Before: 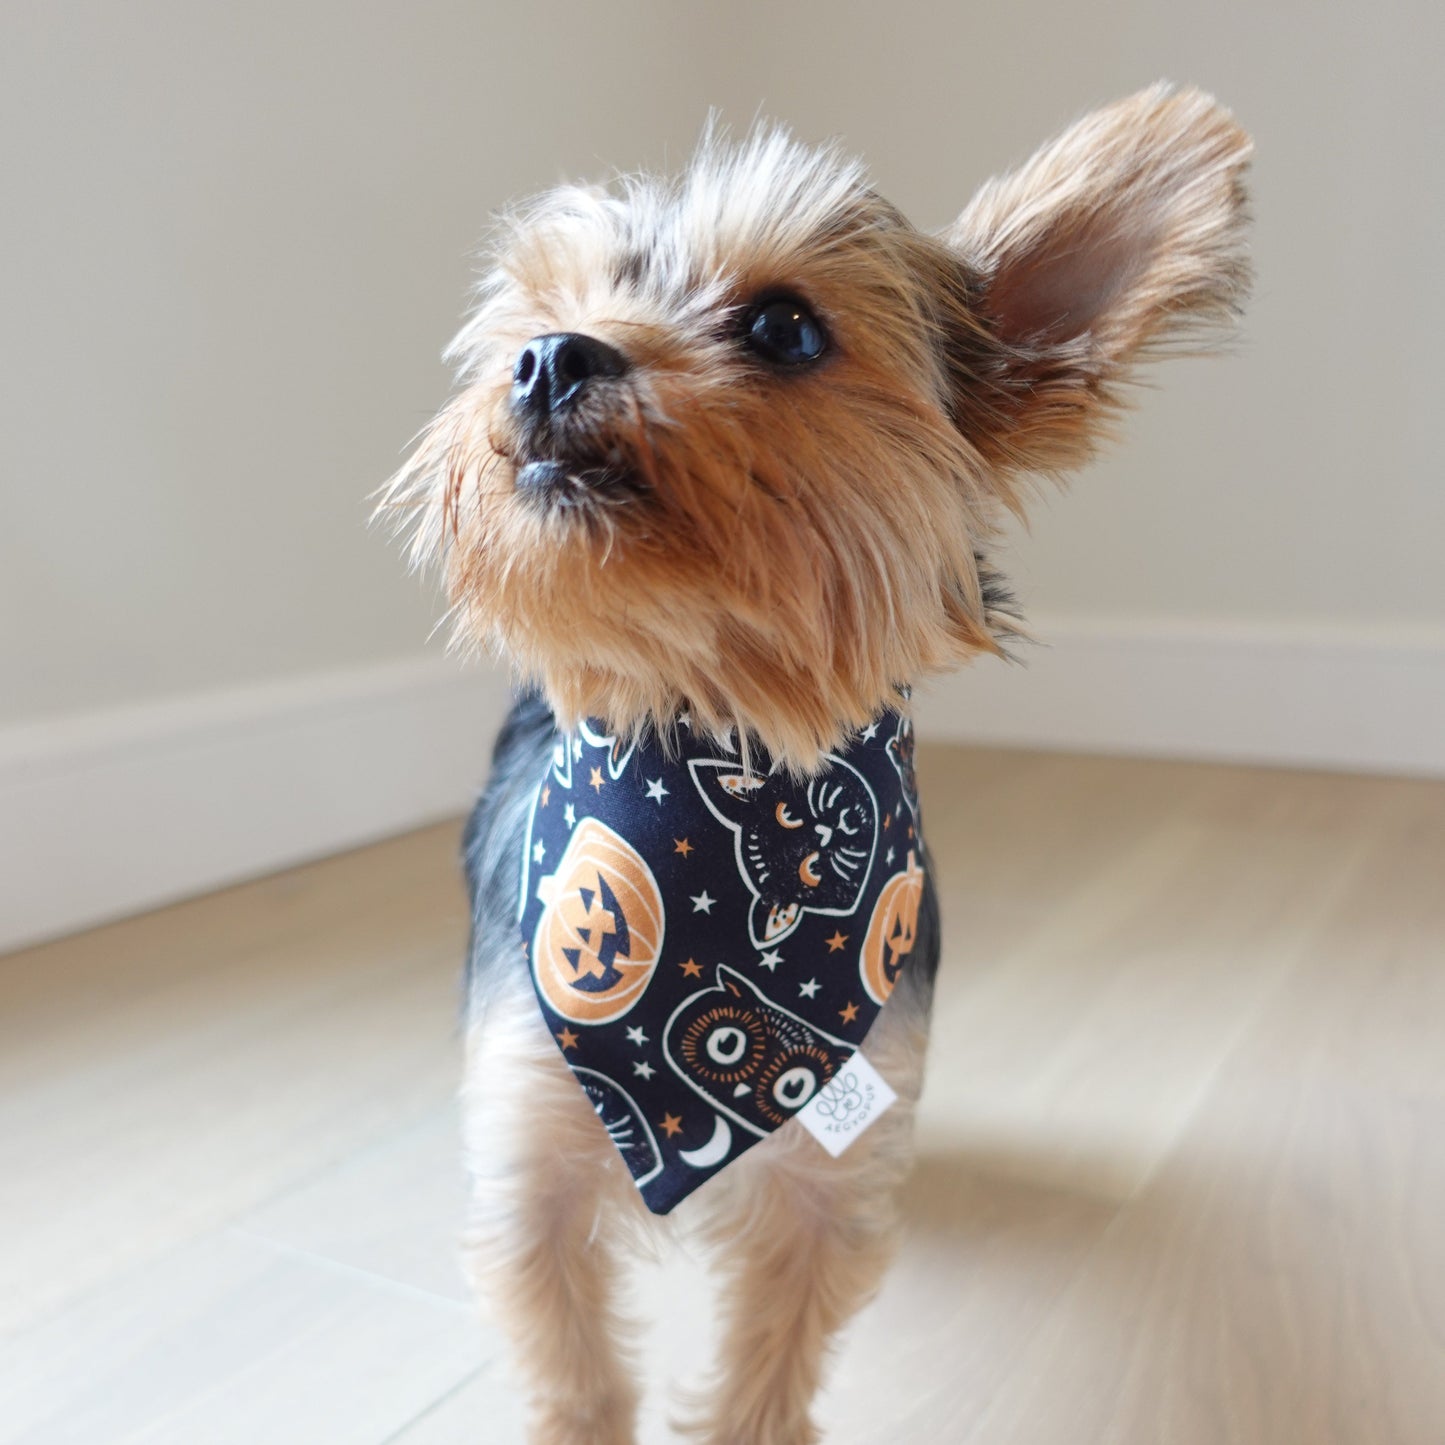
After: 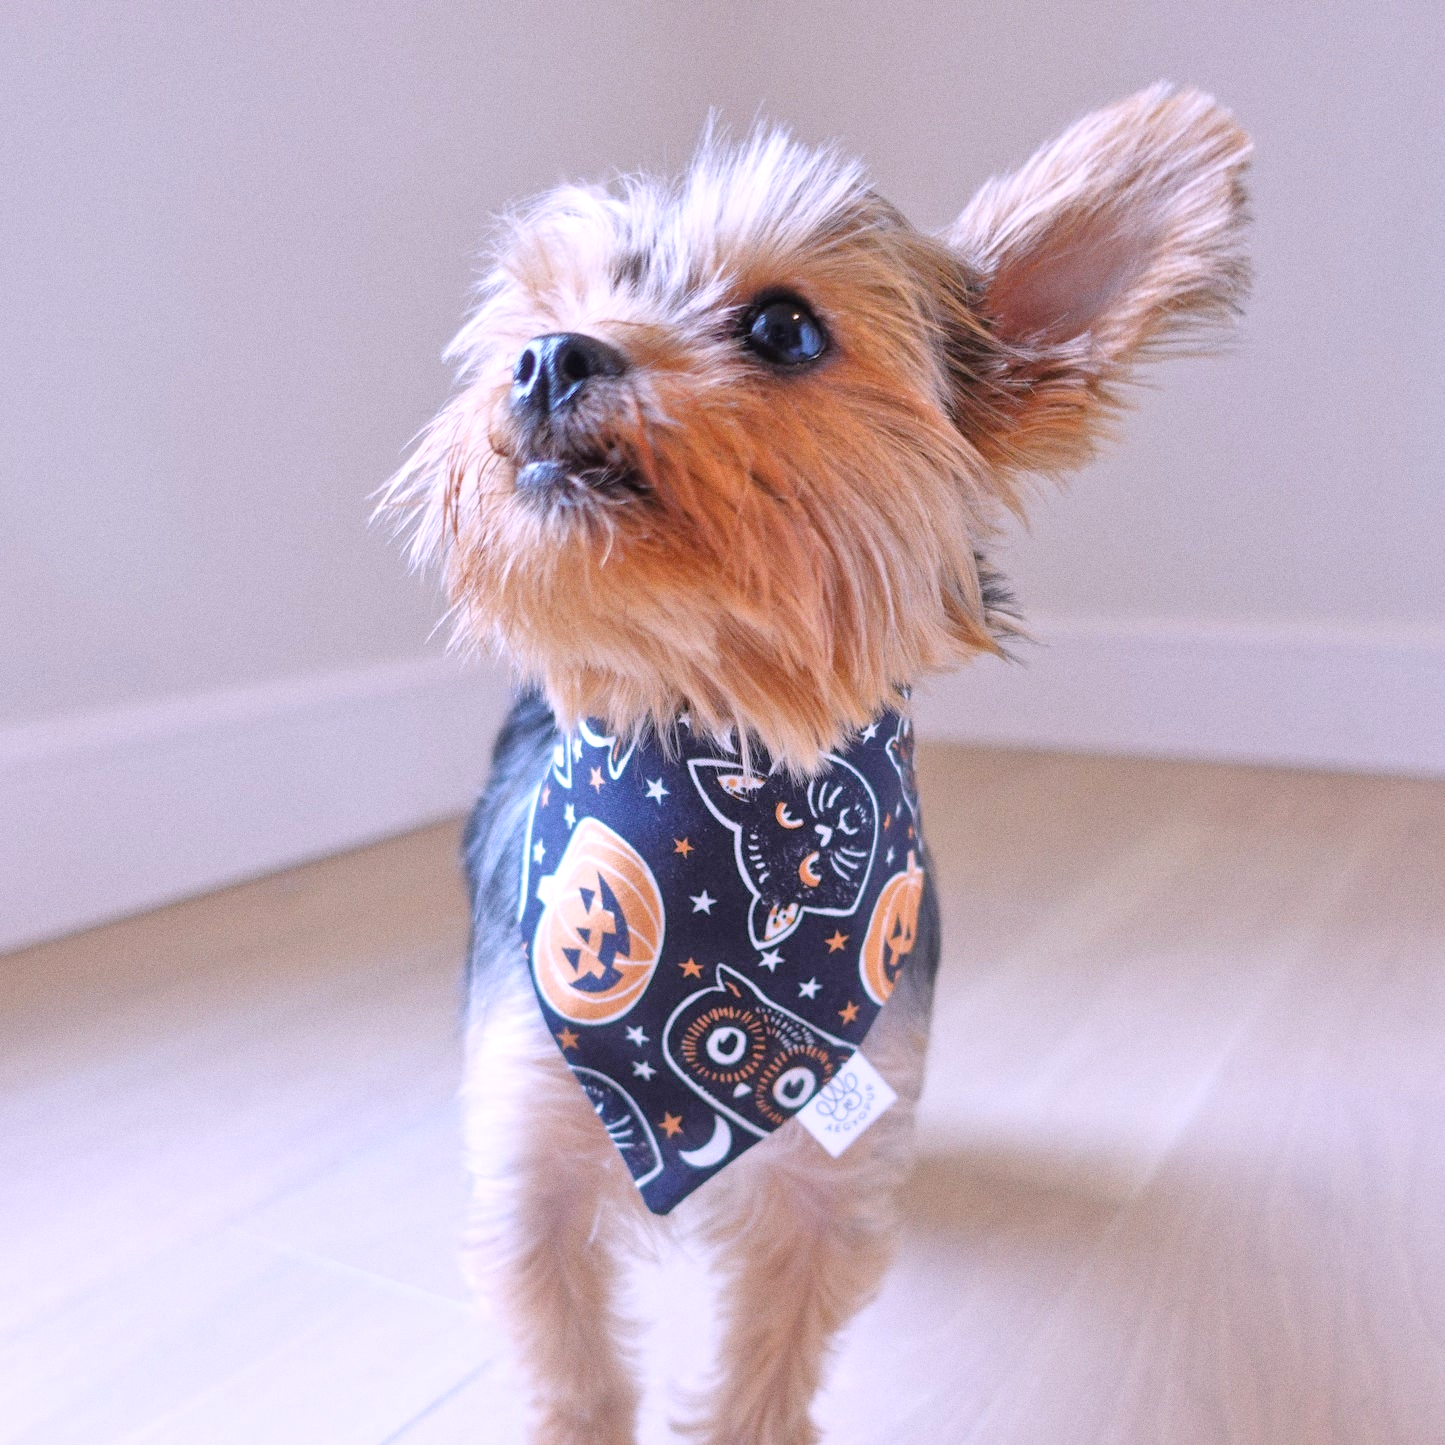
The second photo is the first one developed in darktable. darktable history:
grain: coarseness 0.09 ISO
tone equalizer: -7 EV 0.15 EV, -6 EV 0.6 EV, -5 EV 1.15 EV, -4 EV 1.33 EV, -3 EV 1.15 EV, -2 EV 0.6 EV, -1 EV 0.15 EV, mask exposure compensation -0.5 EV
white balance: red 1.042, blue 1.17
